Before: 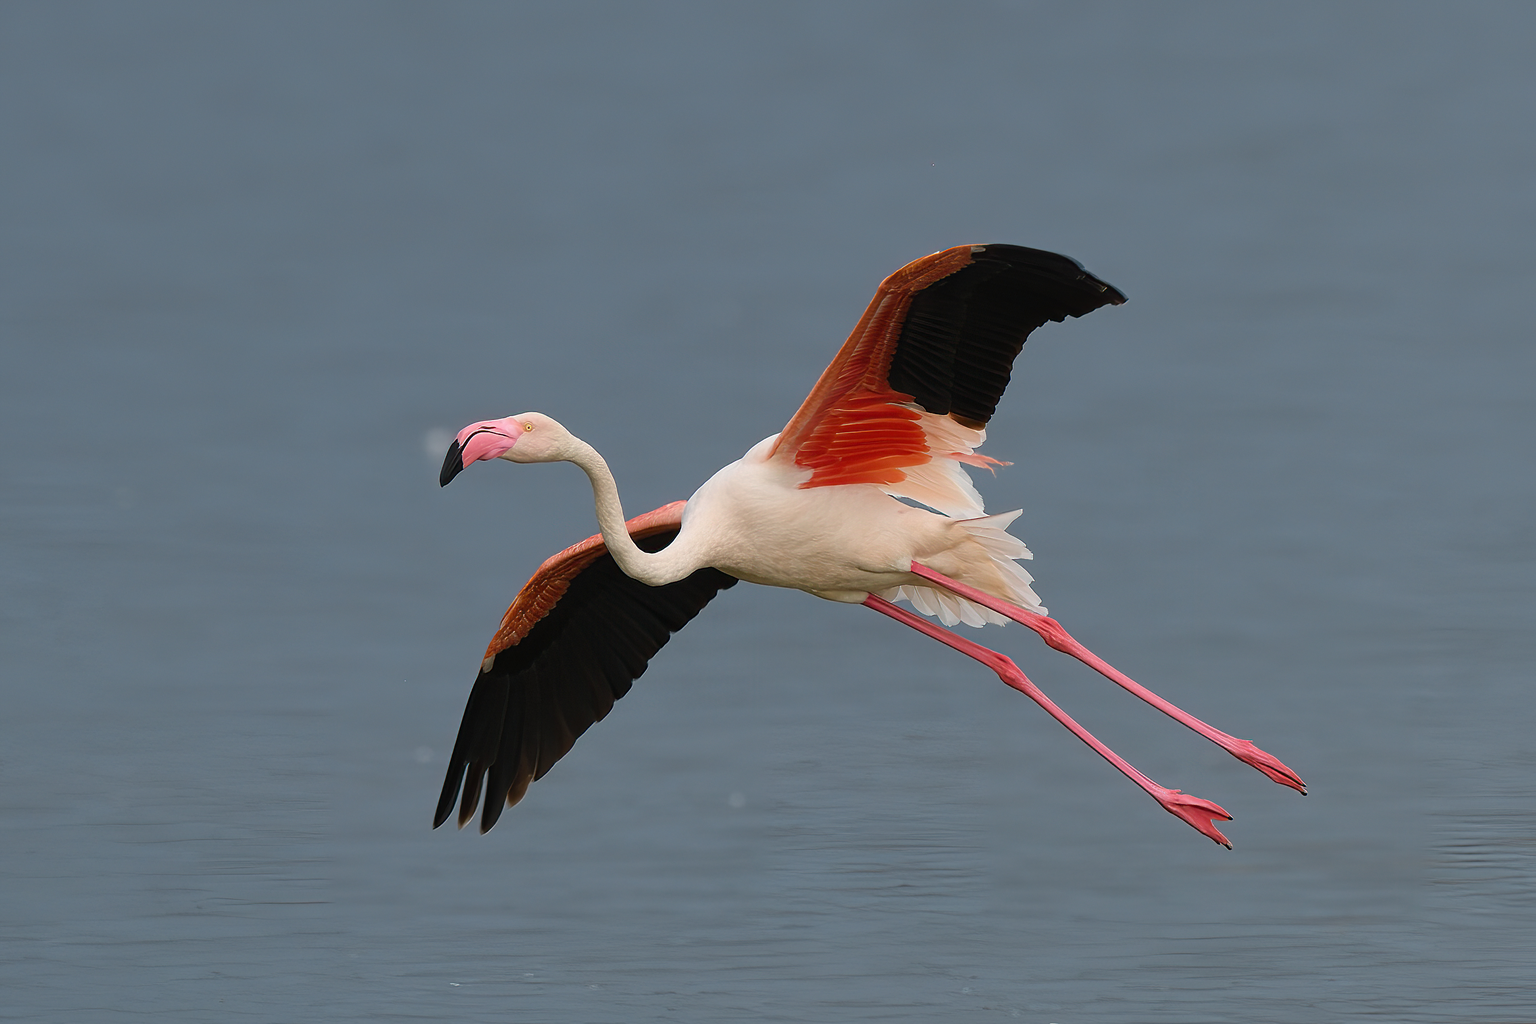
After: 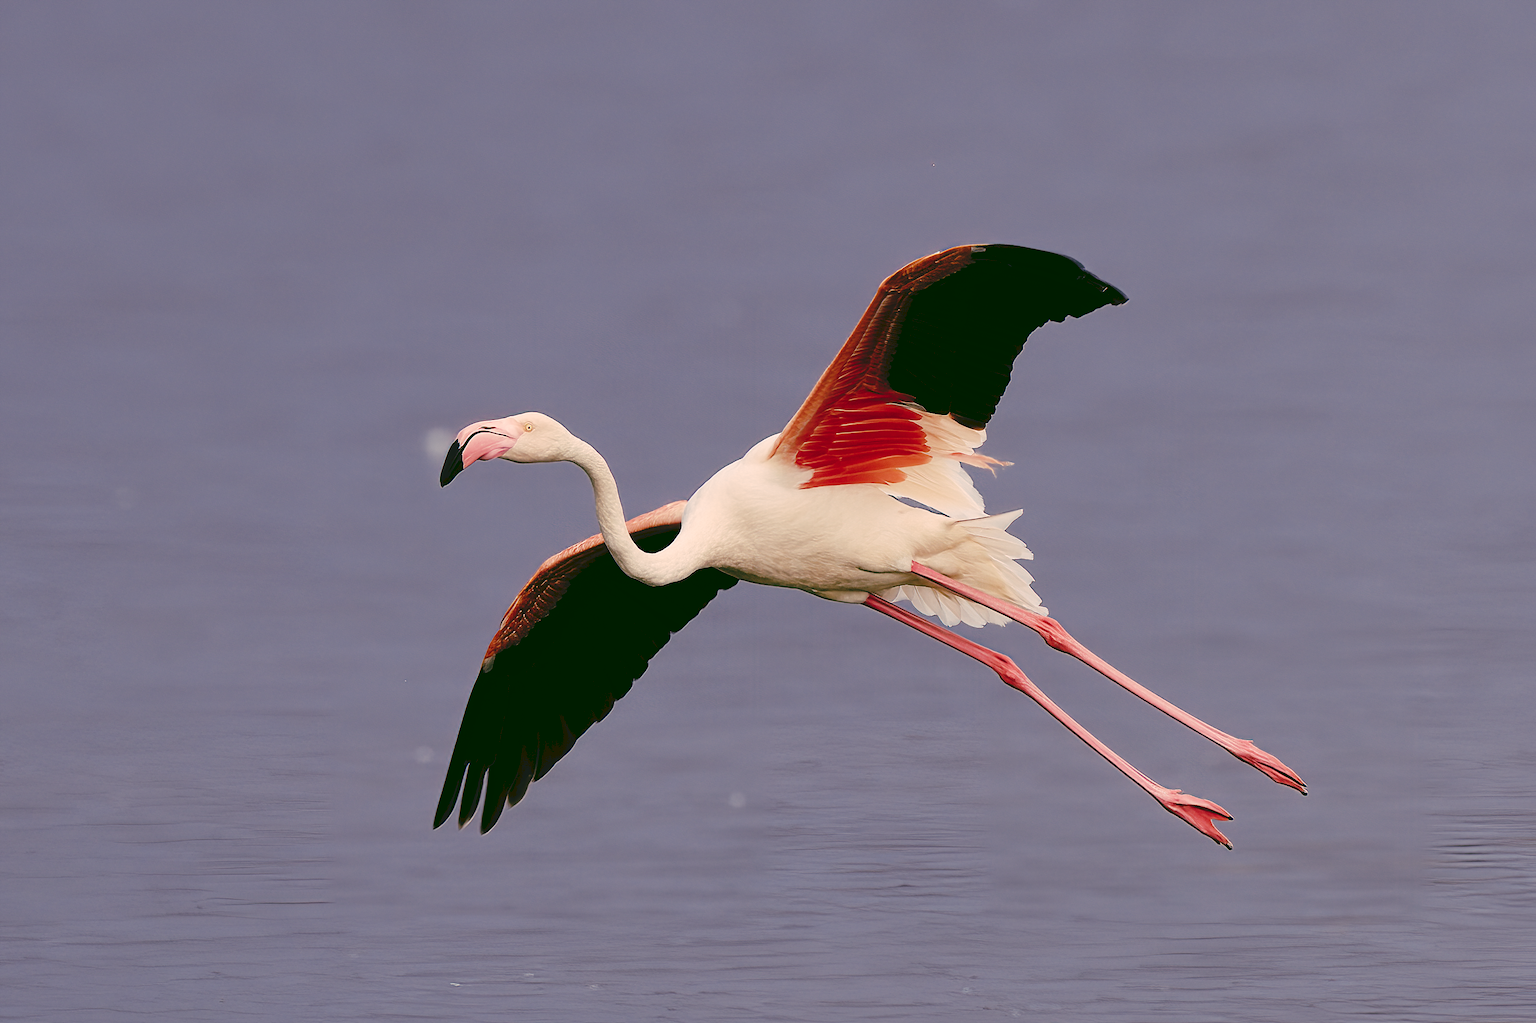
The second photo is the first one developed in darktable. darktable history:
tone curve: curves: ch0 [(0, 0) (0.003, 0.084) (0.011, 0.084) (0.025, 0.084) (0.044, 0.084) (0.069, 0.085) (0.1, 0.09) (0.136, 0.1) (0.177, 0.119) (0.224, 0.144) (0.277, 0.205) (0.335, 0.298) (0.399, 0.417) (0.468, 0.525) (0.543, 0.631) (0.623, 0.72) (0.709, 0.8) (0.801, 0.867) (0.898, 0.934) (1, 1)], preserve colors none
color look up table: target L [97.04, 89.38, 89.2, 82.34, 61.66, 64.88, 55.54, 58.46, 42.03, 40.47, 36.85, 12.63, 201.2, 79.6, 76.17, 77.58, 75.78, 65.18, 59.81, 62.67, 53.69, 45.18, 42.19, 32.83, 21.45, 9.01, 87.05, 81.48, 89.23, 78.87, 81.6, 67.42, 50.19, 59.85, 66.41, 45.3, 44.08, 39.36, 25.62, 30.73, 16.23, 85.55, 80.14, 63.62, 48.66, 53.32, 46.34, 33.46, 7.568], target a [13.5, -7.858, -4.678, -27.6, -26.25, -11.94, -30.06, -16.78, -19.8, -10.04, -5.401, -41.19, 0, 8.571, 5.028, 25.46, 12.73, 23.99, 46.57, 43.08, 44.2, 21.82, 31.12, 7.898, 28.05, -11.69, 21.48, 17.51, 28.42, 25.79, 27.41, 46.16, 8.735, 20.77, 45.16, 25.71, 4.332, 41.1, 8.819, 35.63, 30.08, -0.273, -36.53, -13.61, -10.08, -16.72, 2.178, -5.436, -24.76], target b [19.64, 34.49, 25.6, 19.94, -0.427, 12.8, 18.26, 24.93, 9.42, 0.793, 12.98, 20.86, -0.001, 53.81, 25.57, 17.05, 15, 35.73, 42.51, 9.799, 18.47, 9.68, 30.4, 39.22, 36.21, 14.69, 10.87, 6.494, 6.312, -8.159, -1.145, 3.292, -10.55, -5.453, -20.17, -34.18, -1.199, -1.667, -4.345, -39.27, -30.54, 3.304, -11.07, -22.54, -32.11, -8.54, -46.37, -15.2, 12.16], num patches 49
